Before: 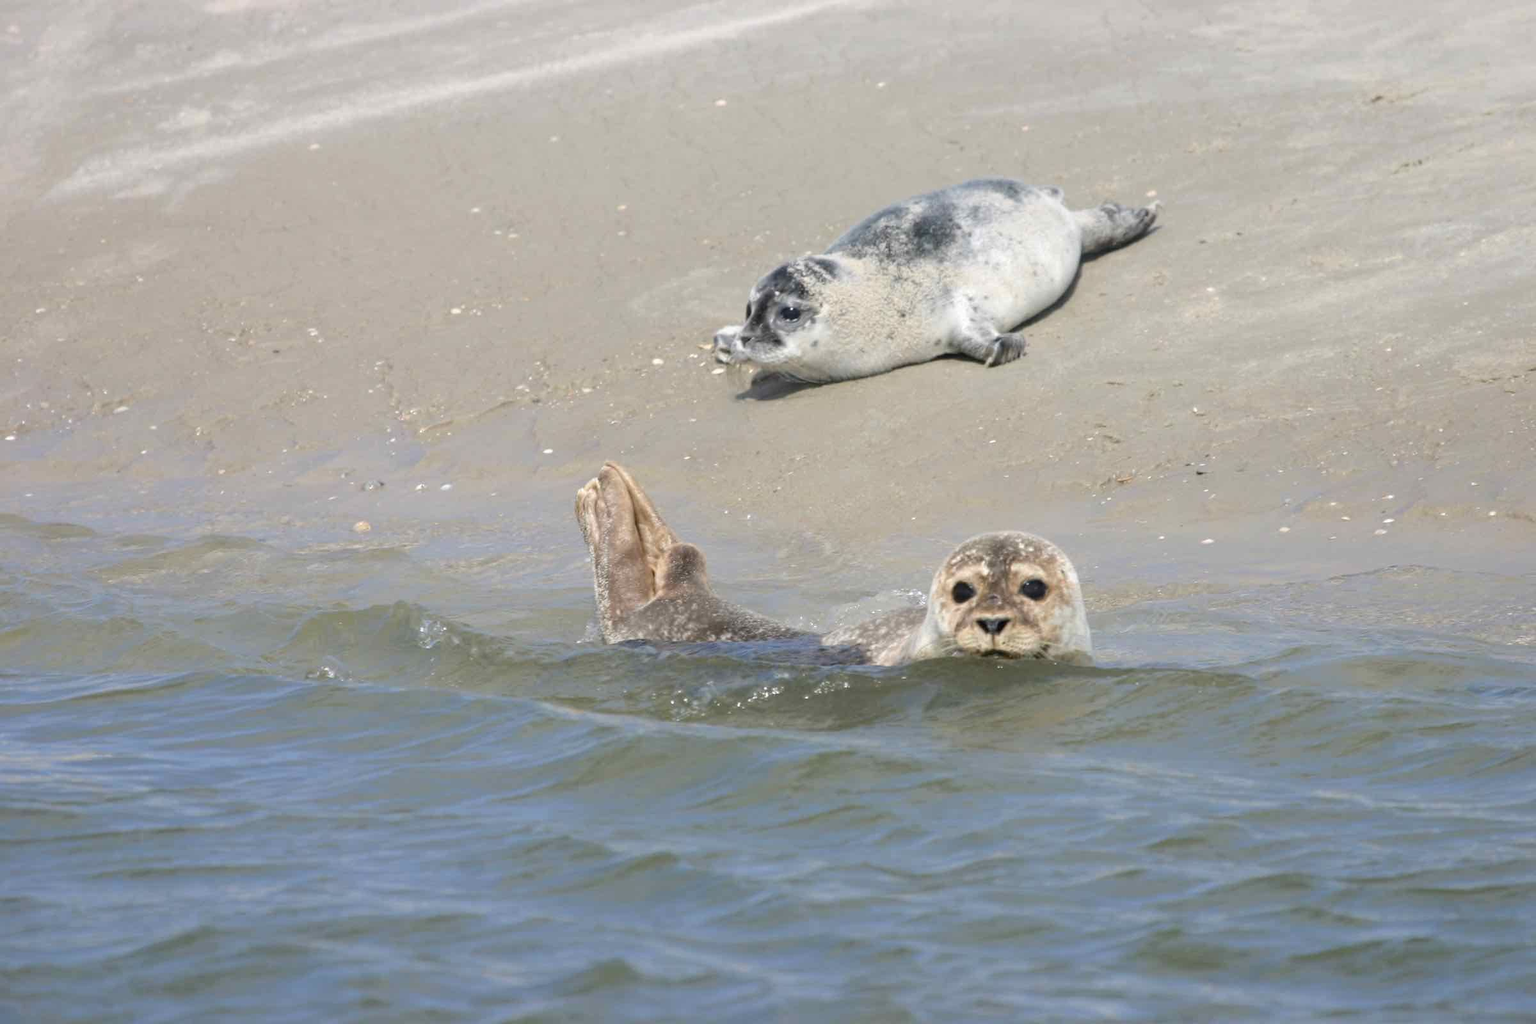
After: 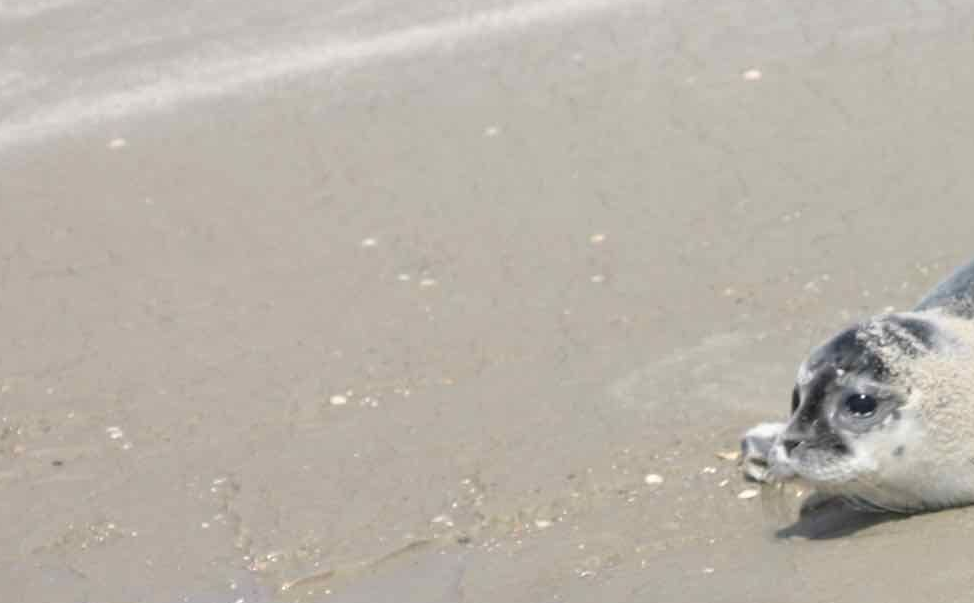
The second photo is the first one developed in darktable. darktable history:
crop: left 15.624%, top 5.429%, right 43.778%, bottom 56.879%
